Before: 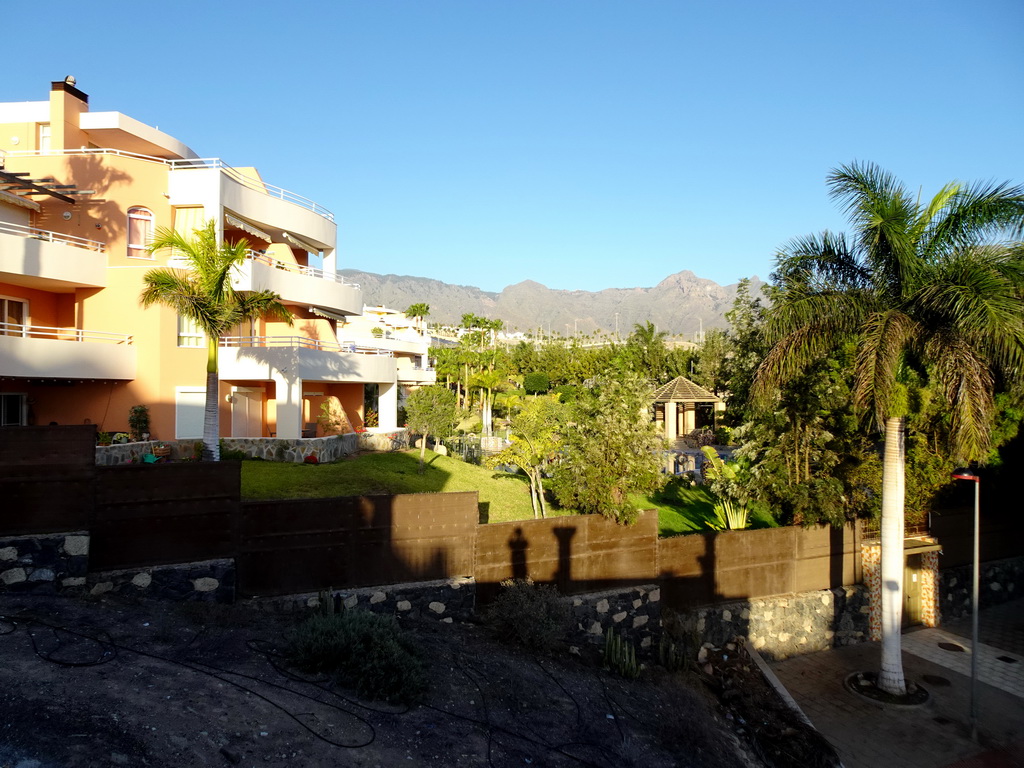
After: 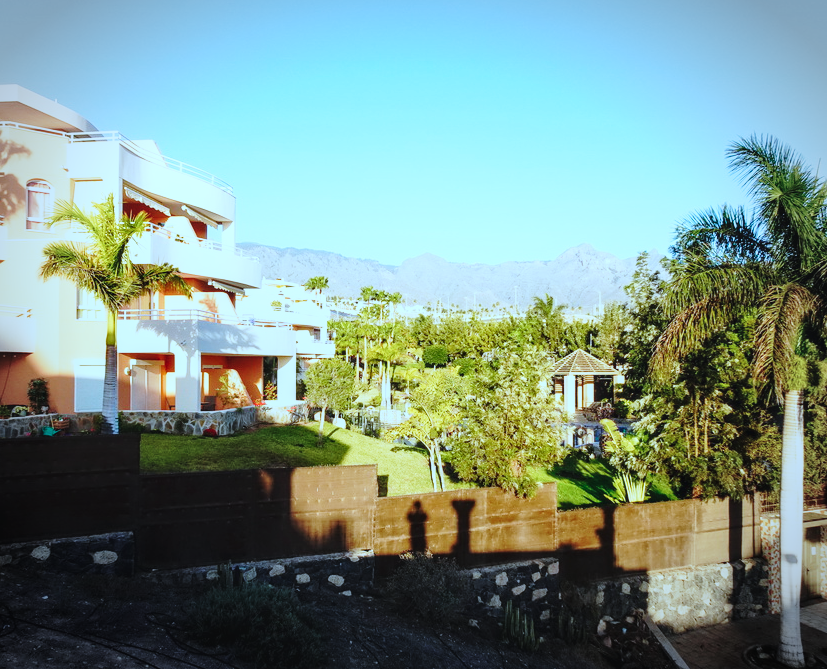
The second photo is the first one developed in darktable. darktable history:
crop: left 9.956%, top 3.628%, right 9.216%, bottom 9.229%
color correction: highlights a* -9.25, highlights b* -23.31
vignetting: automatic ratio true
base curve: curves: ch0 [(0, 0) (0.028, 0.03) (0.121, 0.232) (0.46, 0.748) (0.859, 0.968) (1, 1)], preserve colors none
local contrast: detail 110%
